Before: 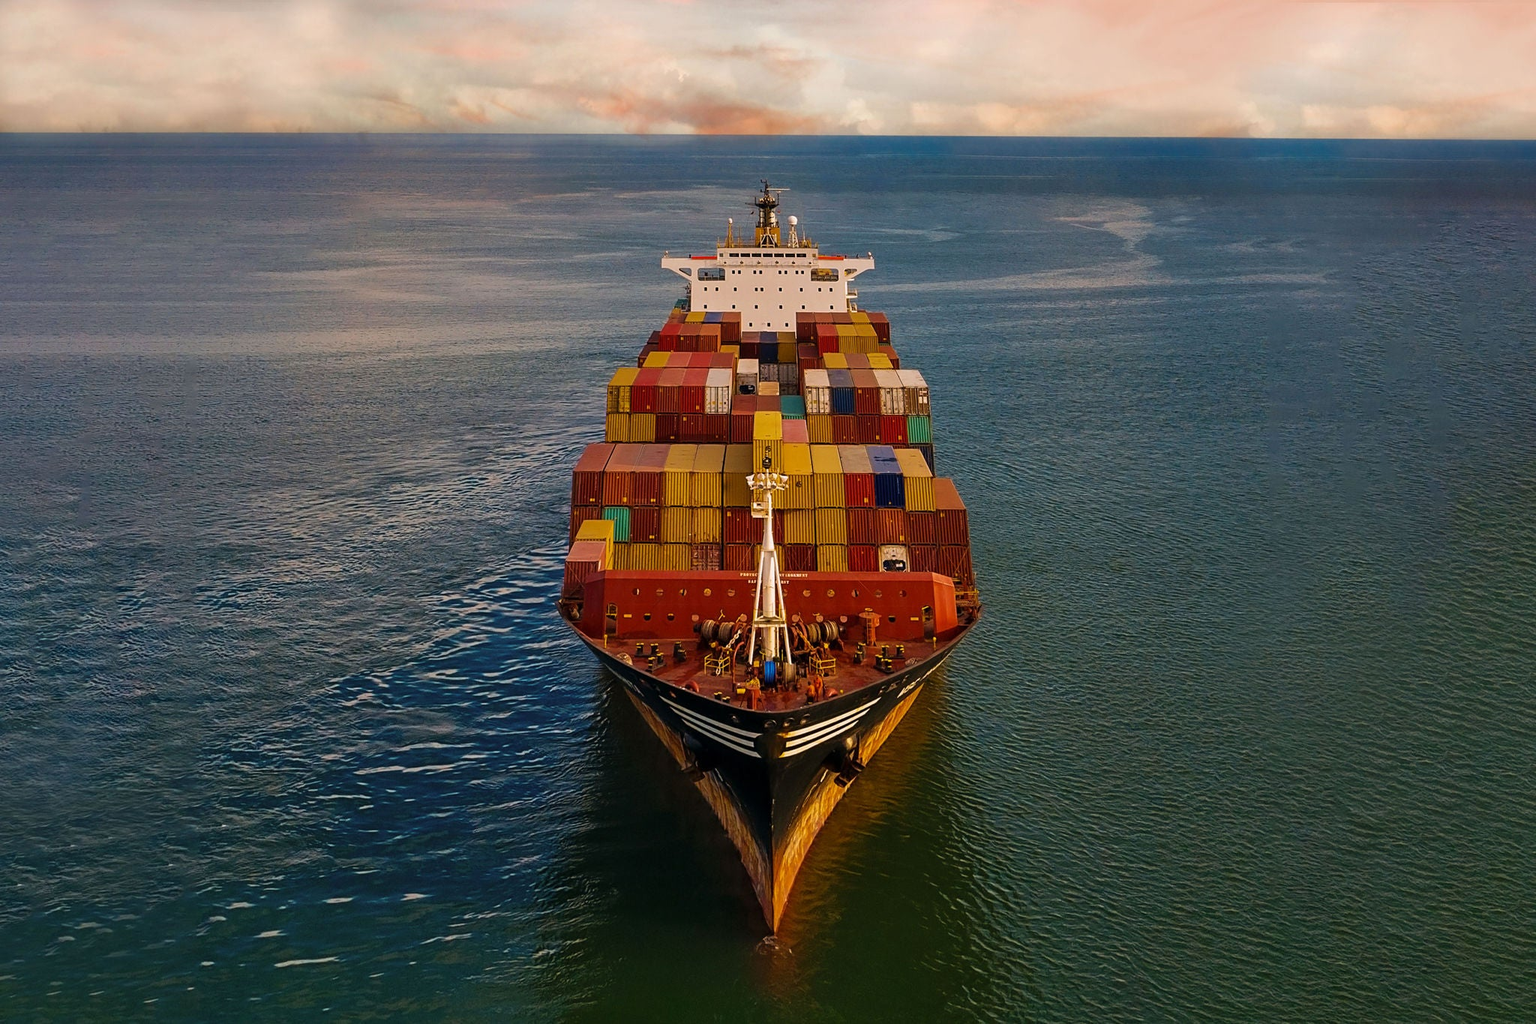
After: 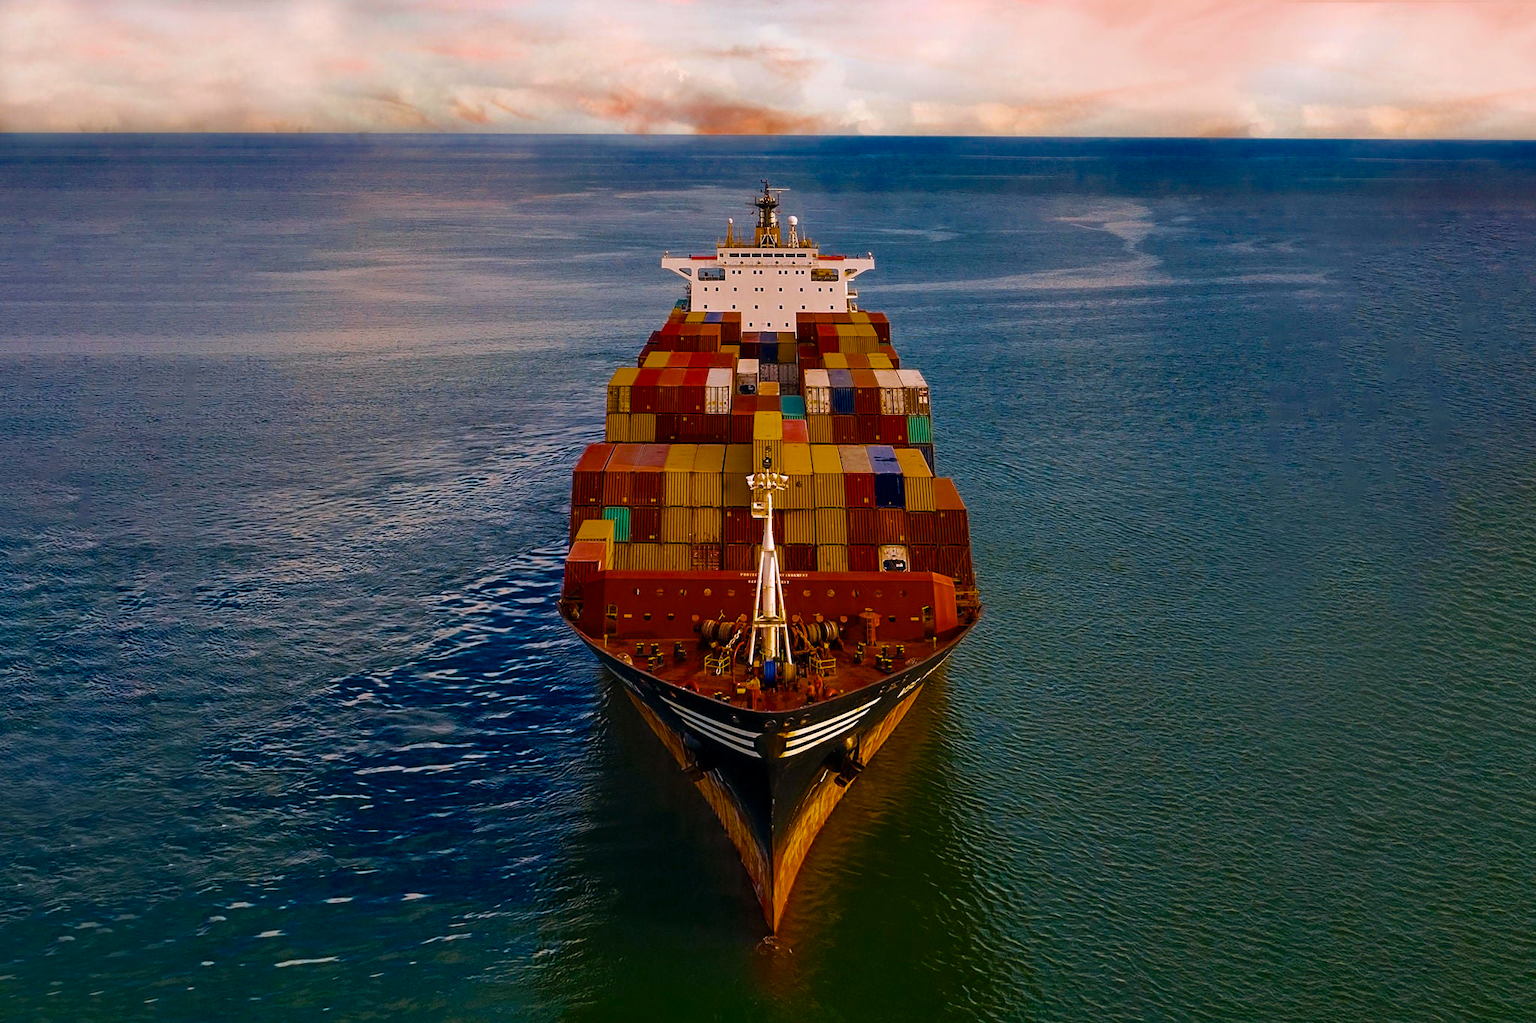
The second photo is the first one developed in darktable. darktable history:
color balance rgb: perceptual saturation grading › global saturation 25.389%, global vibrance 15.838%, saturation formula JzAzBz (2021)
color calibration: illuminant as shot in camera, x 0.358, y 0.373, temperature 4628.91 K
shadows and highlights: shadows -0.942, highlights 39.94
